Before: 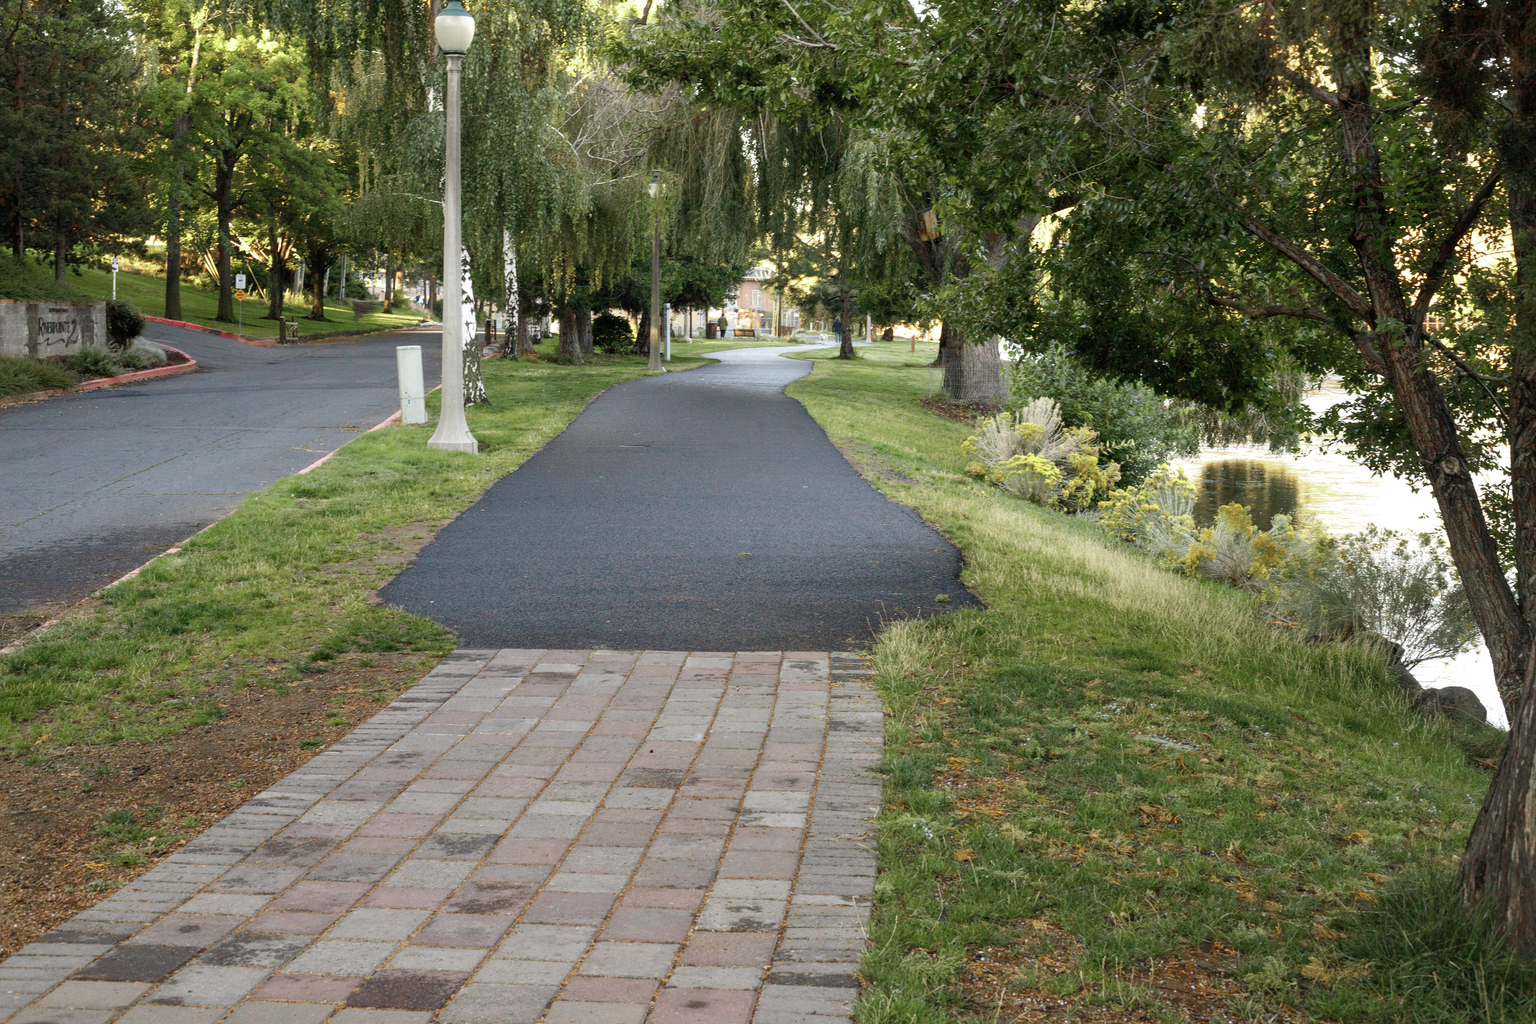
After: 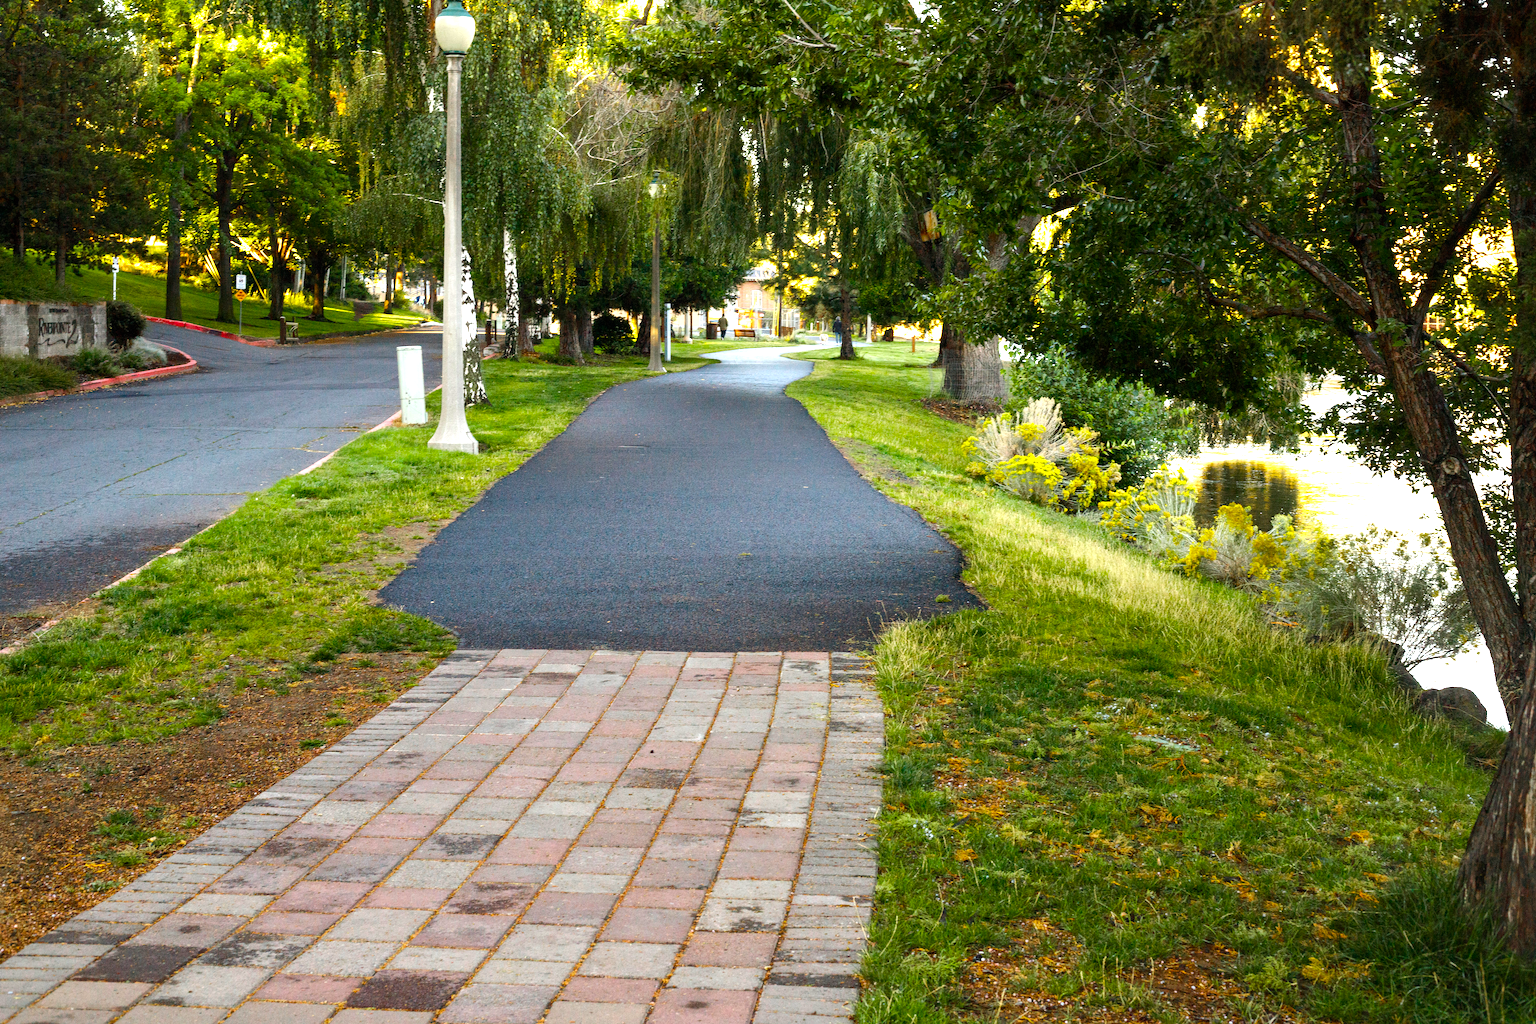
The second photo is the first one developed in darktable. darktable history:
color balance rgb: linear chroma grading › global chroma 15%, perceptual saturation grading › global saturation 30%
tone equalizer: -8 EV -0.75 EV, -7 EV -0.7 EV, -6 EV -0.6 EV, -5 EV -0.4 EV, -3 EV 0.4 EV, -2 EV 0.6 EV, -1 EV 0.7 EV, +0 EV 0.75 EV, edges refinement/feathering 500, mask exposure compensation -1.57 EV, preserve details no
